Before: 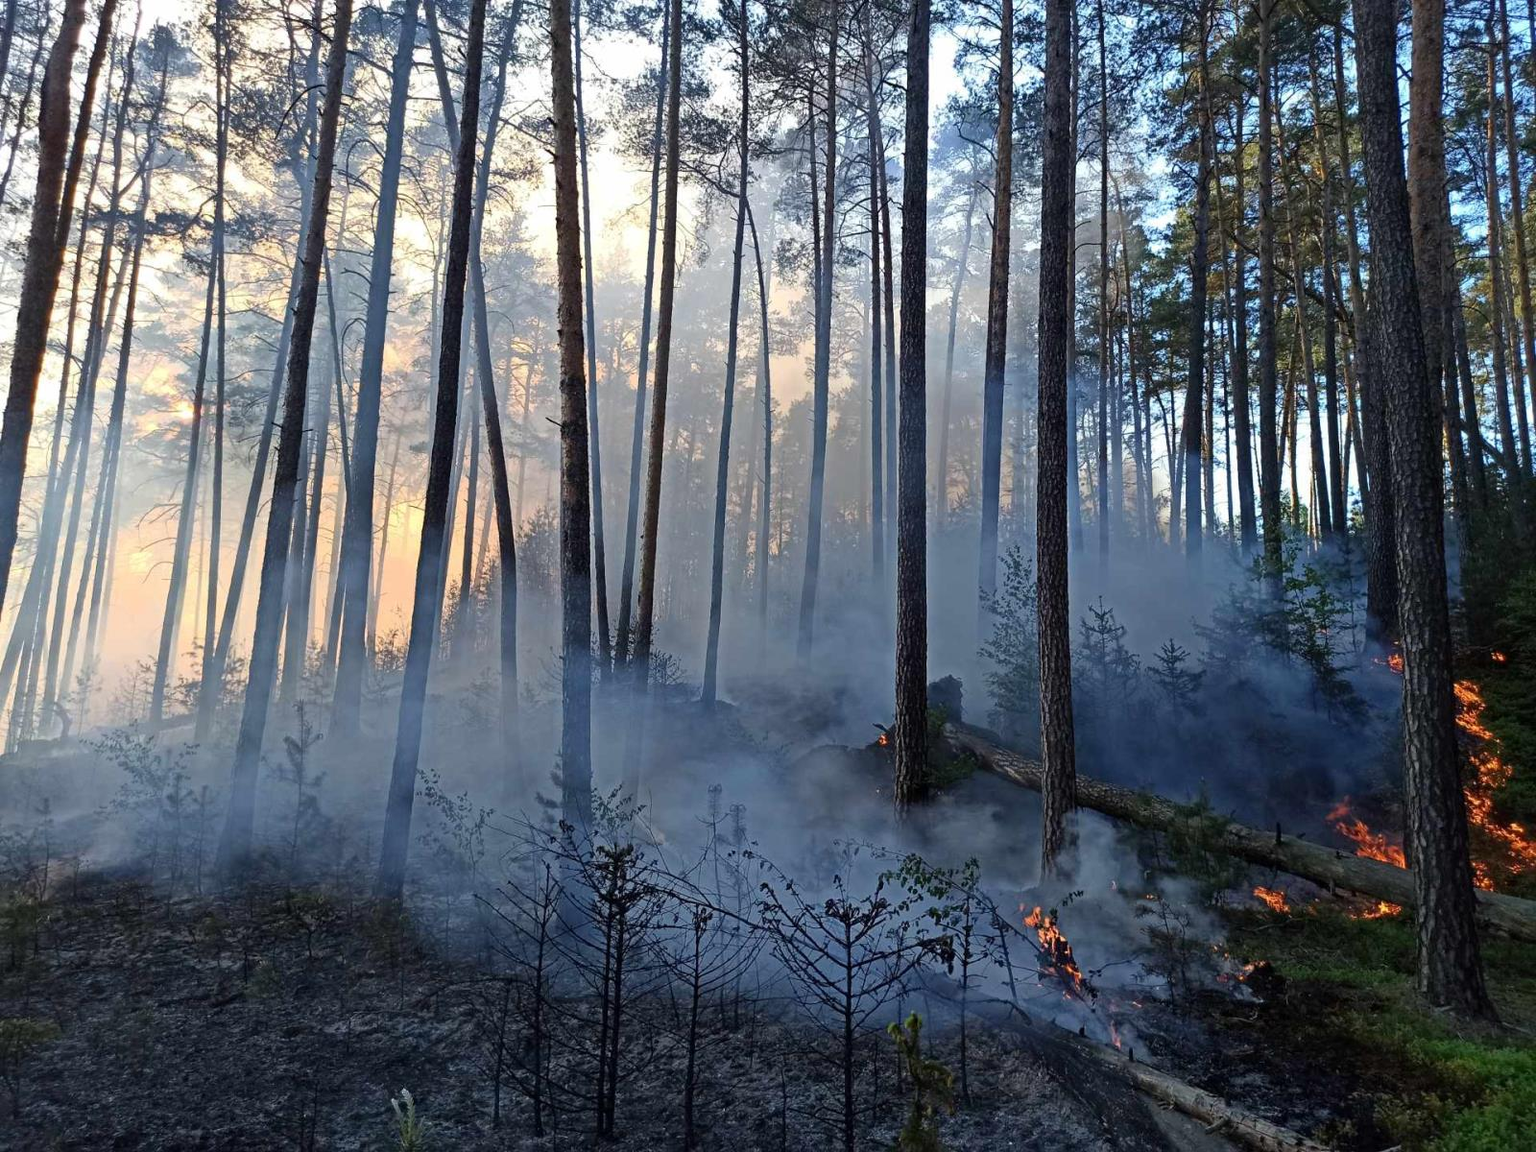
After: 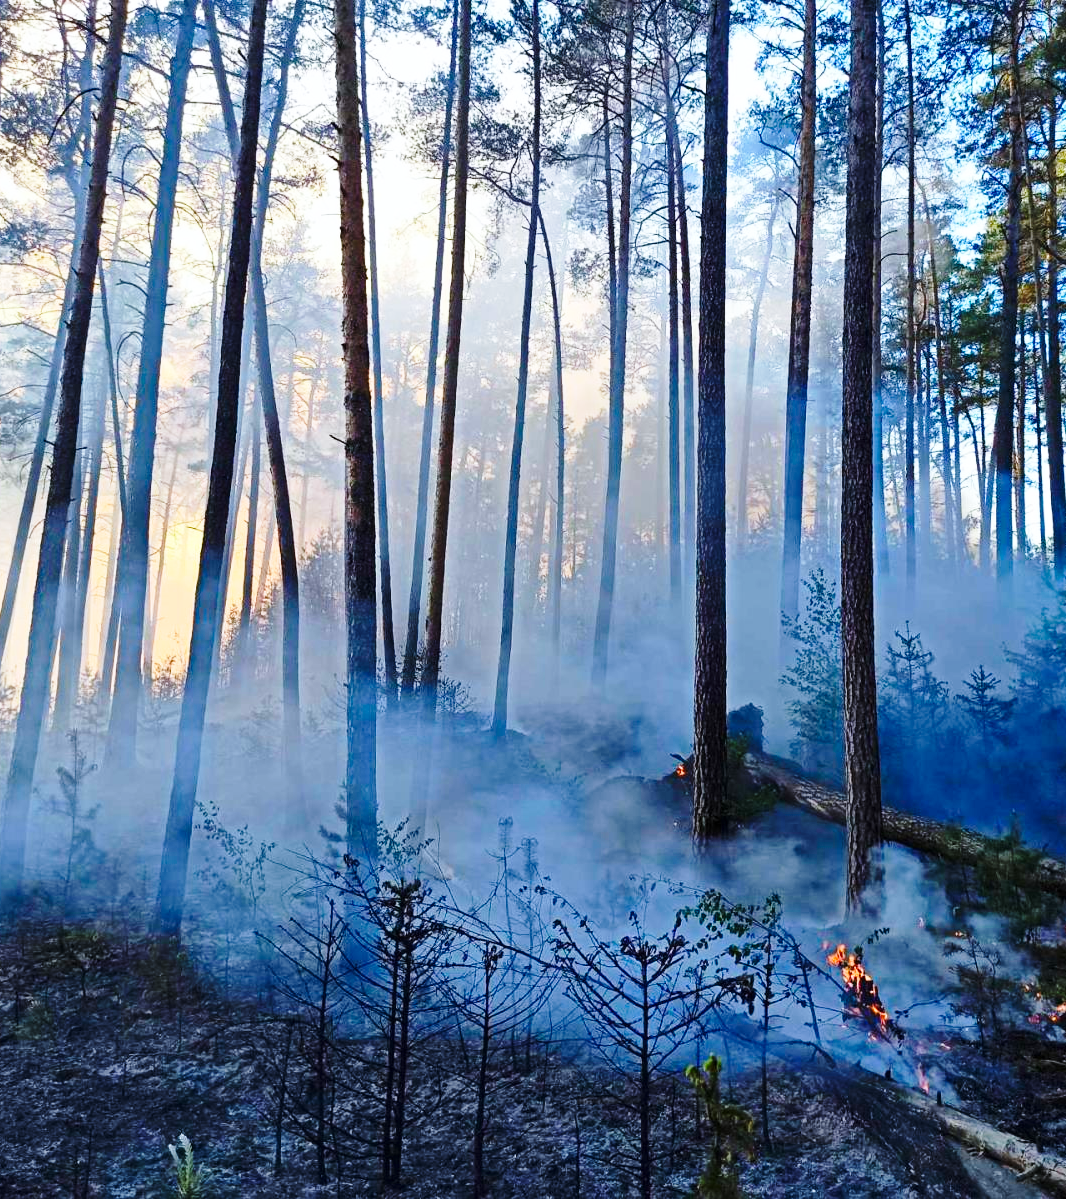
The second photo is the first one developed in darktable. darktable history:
shadows and highlights: shadows 32, highlights -32, soften with gaussian
crop and rotate: left 15.055%, right 18.278%
color balance rgb: linear chroma grading › global chroma 33.4%
white balance: red 0.98, blue 1.034
base curve: curves: ch0 [(0, 0) (0.028, 0.03) (0.121, 0.232) (0.46, 0.748) (0.859, 0.968) (1, 1)], preserve colors none
